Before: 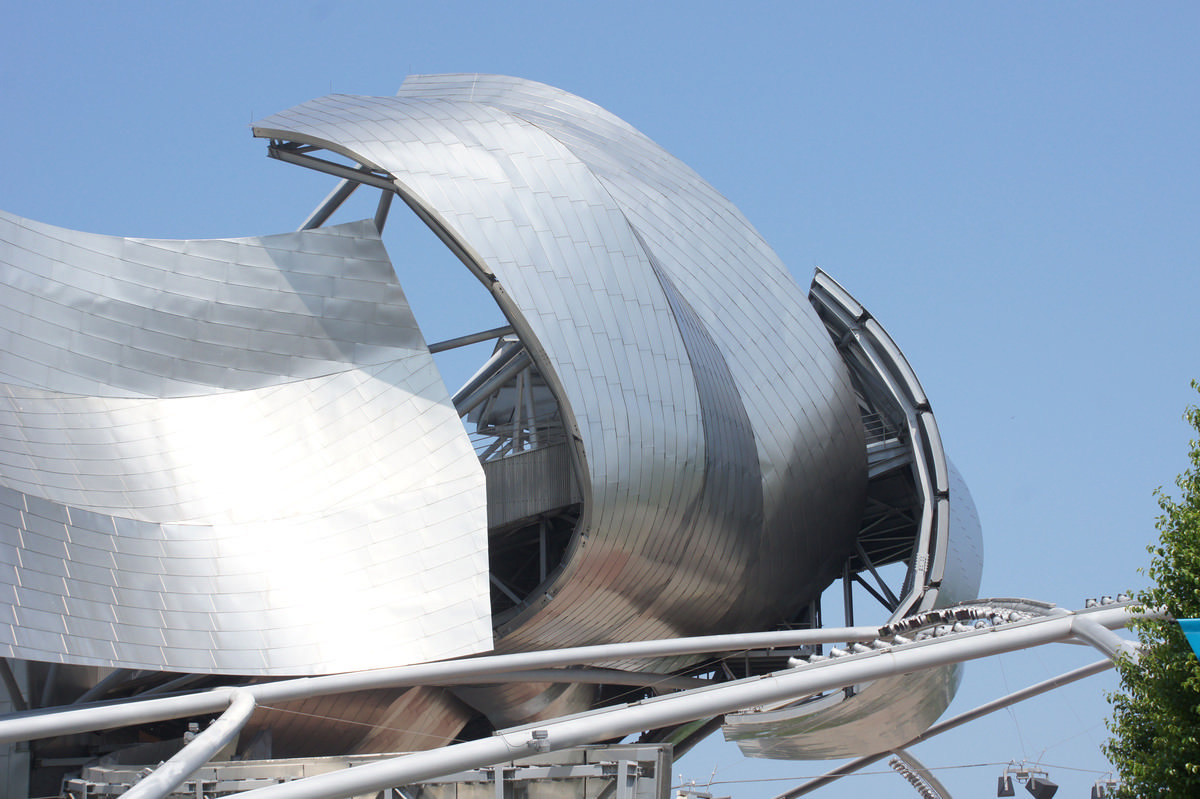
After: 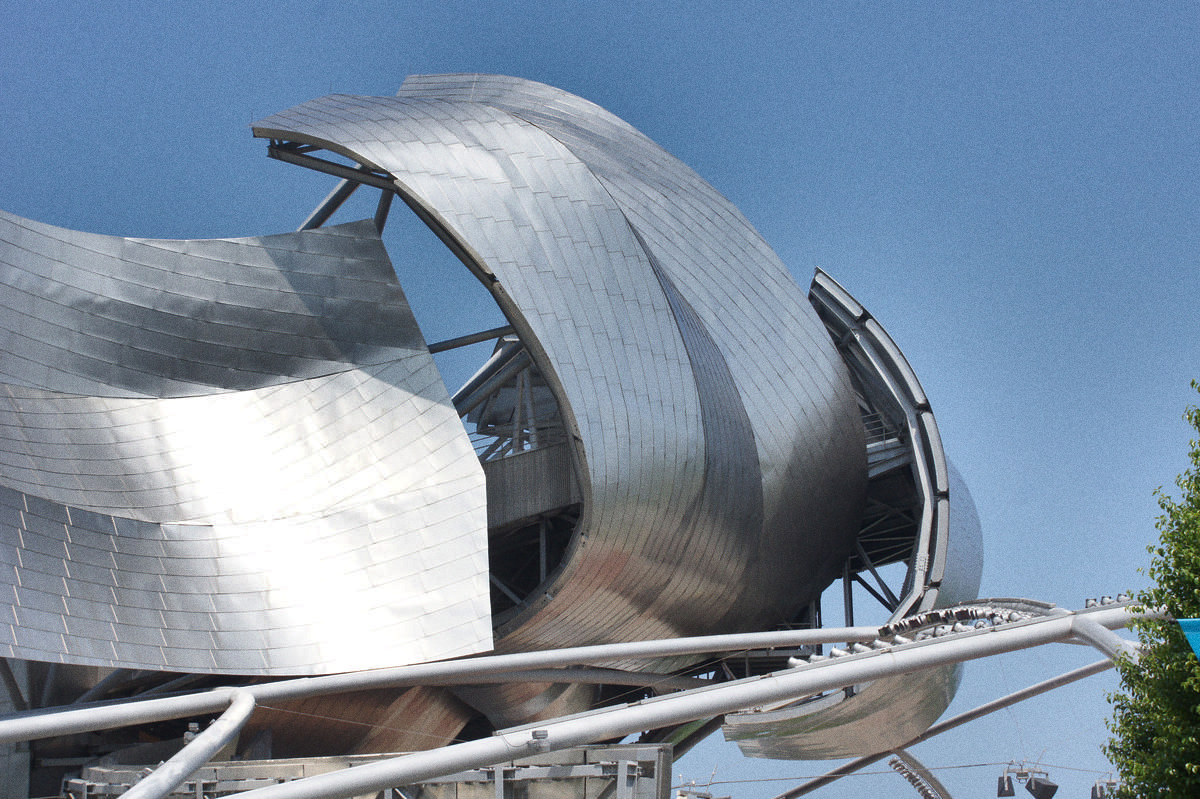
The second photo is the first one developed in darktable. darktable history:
grain: coarseness 0.09 ISO
shadows and highlights: shadows 20.91, highlights -82.73, soften with gaussian
